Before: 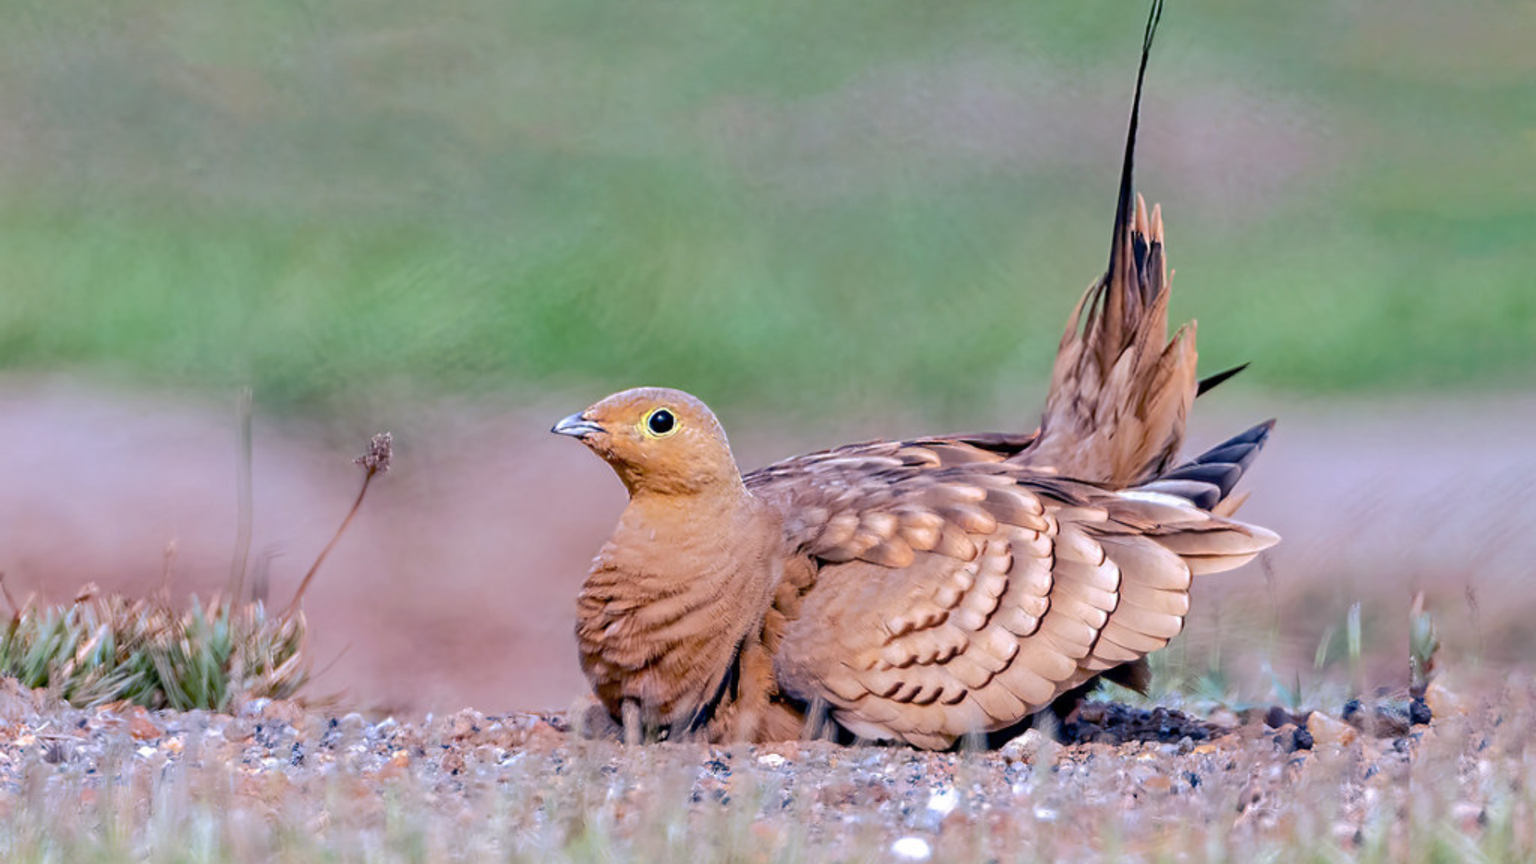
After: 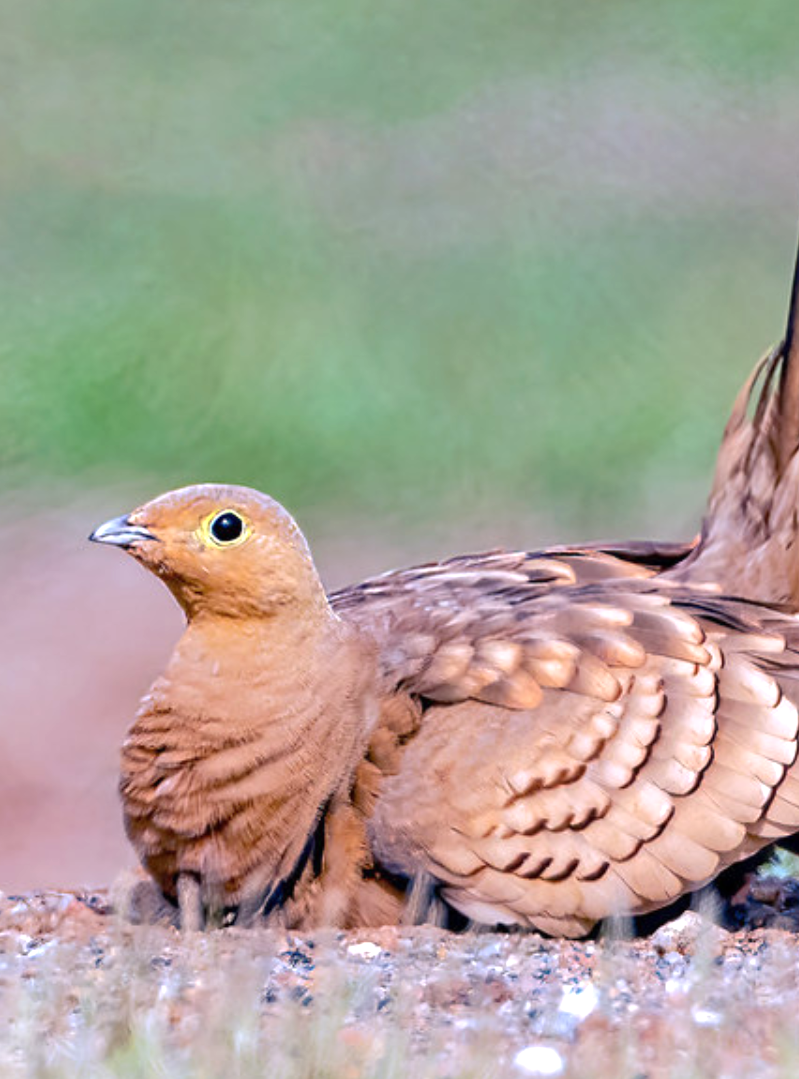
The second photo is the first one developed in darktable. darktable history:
crop: left 31.275%, right 27.071%
exposure: exposure 0.35 EV, compensate exposure bias true, compensate highlight preservation false
